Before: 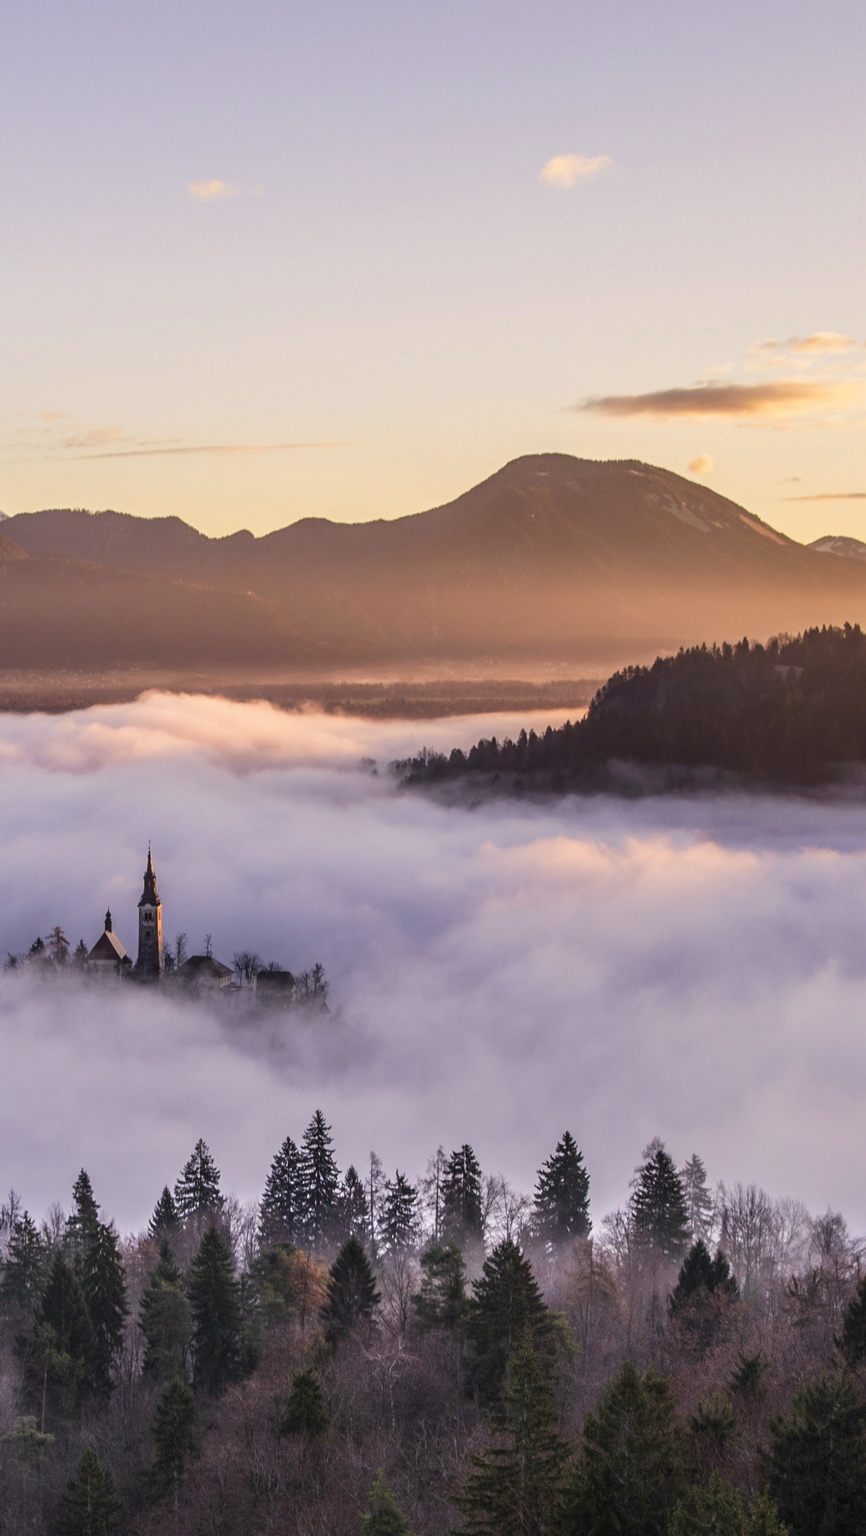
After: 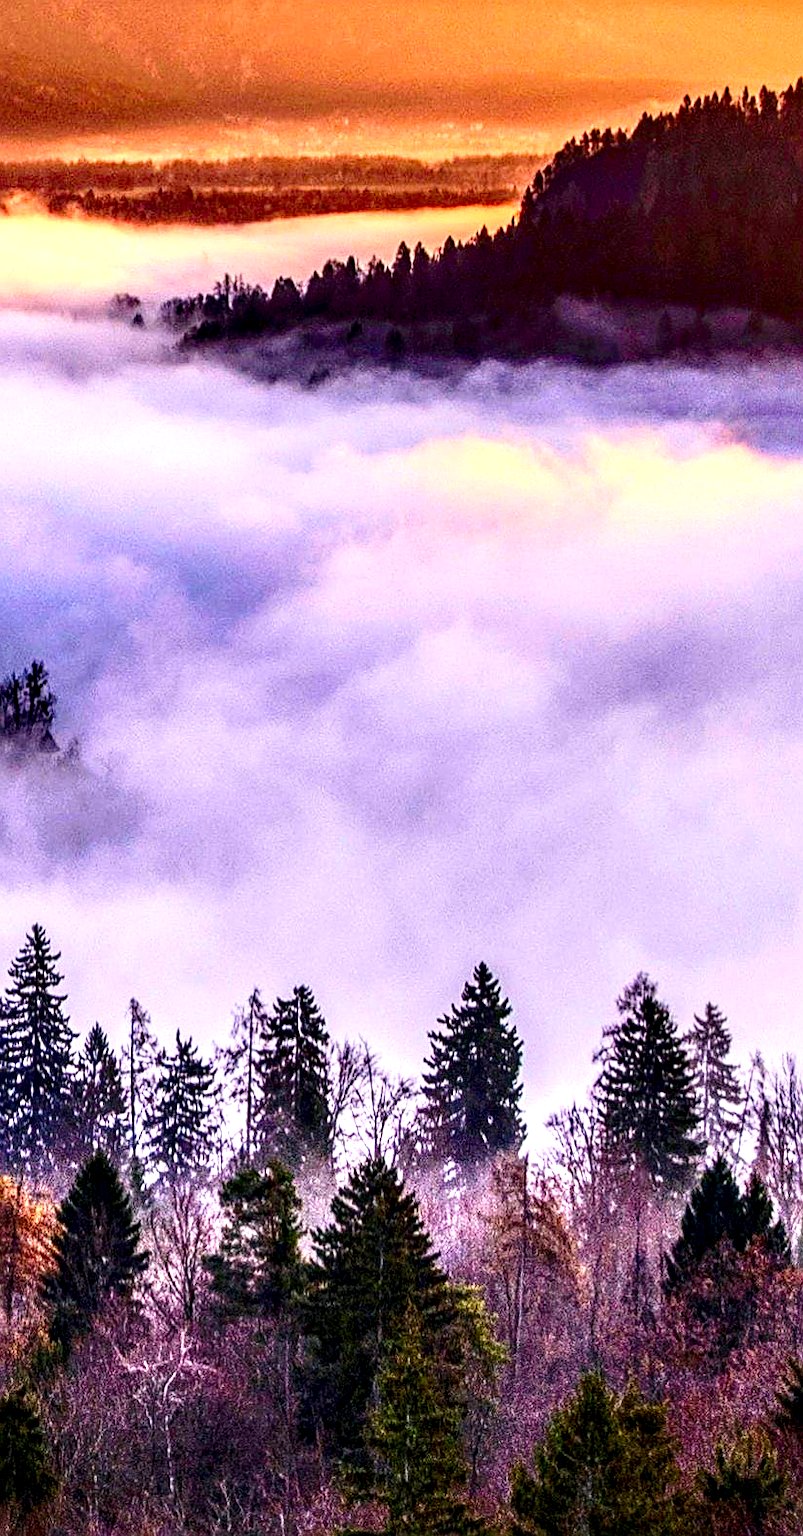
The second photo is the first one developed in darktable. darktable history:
contrast brightness saturation: contrast 0.269, brightness 0.018, saturation 0.864
sharpen: on, module defaults
exposure: exposure 0.556 EV, compensate highlight preservation false
crop: left 34.403%, top 38.646%, right 13.702%, bottom 5.471%
local contrast: detail 202%
contrast equalizer: y [[0.5, 0.502, 0.506, 0.511, 0.52, 0.537], [0.5 ×6], [0.505, 0.509, 0.518, 0.534, 0.553, 0.561], [0 ×6], [0 ×6]]
haze removal: compatibility mode true, adaptive false
color balance rgb: perceptual saturation grading › global saturation 20%, perceptual saturation grading › highlights -25.564%, perceptual saturation grading › shadows 49.803%, global vibrance 19.226%
